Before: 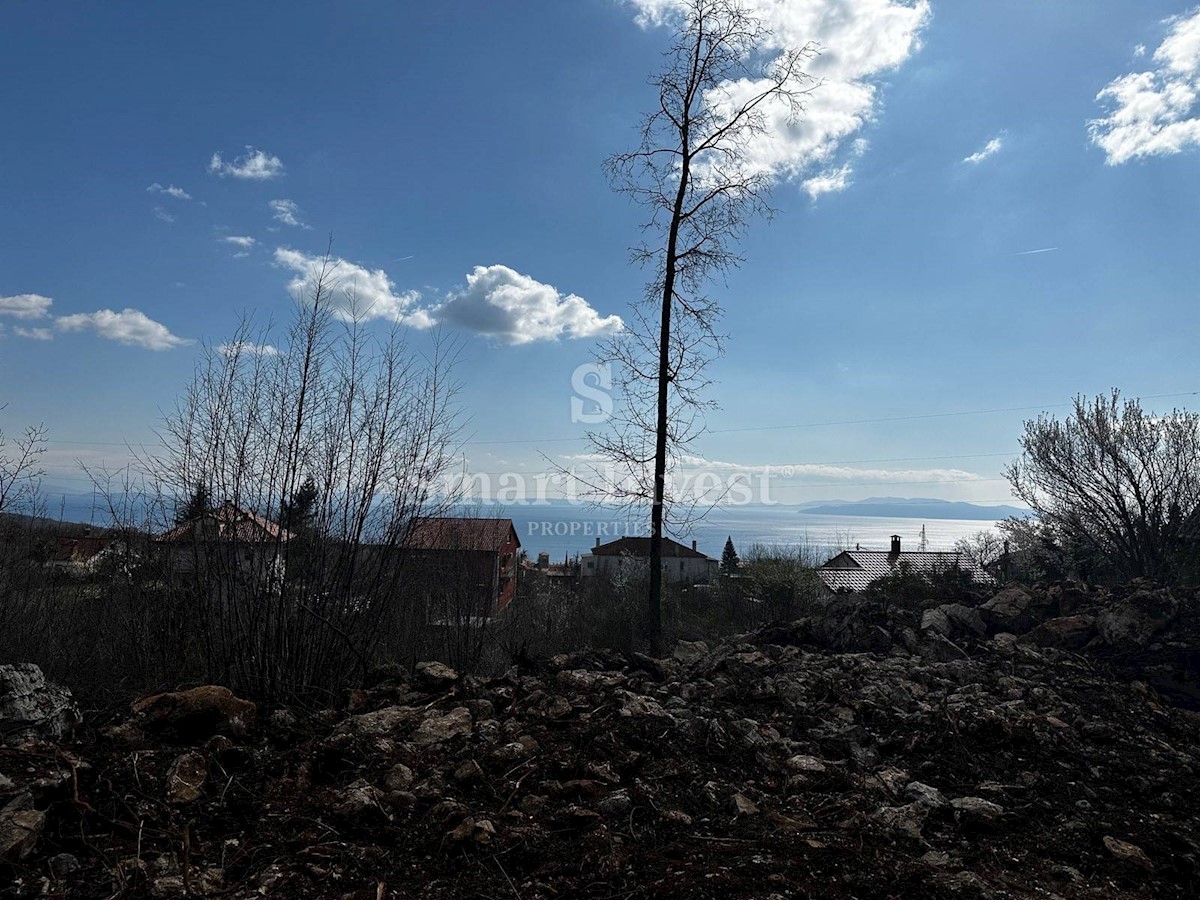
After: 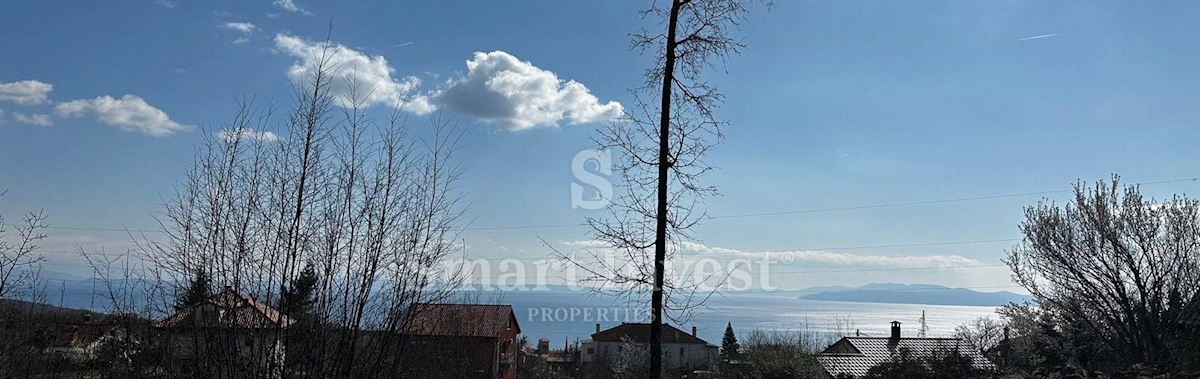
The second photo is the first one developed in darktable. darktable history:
crop and rotate: top 23.868%, bottom 33.993%
